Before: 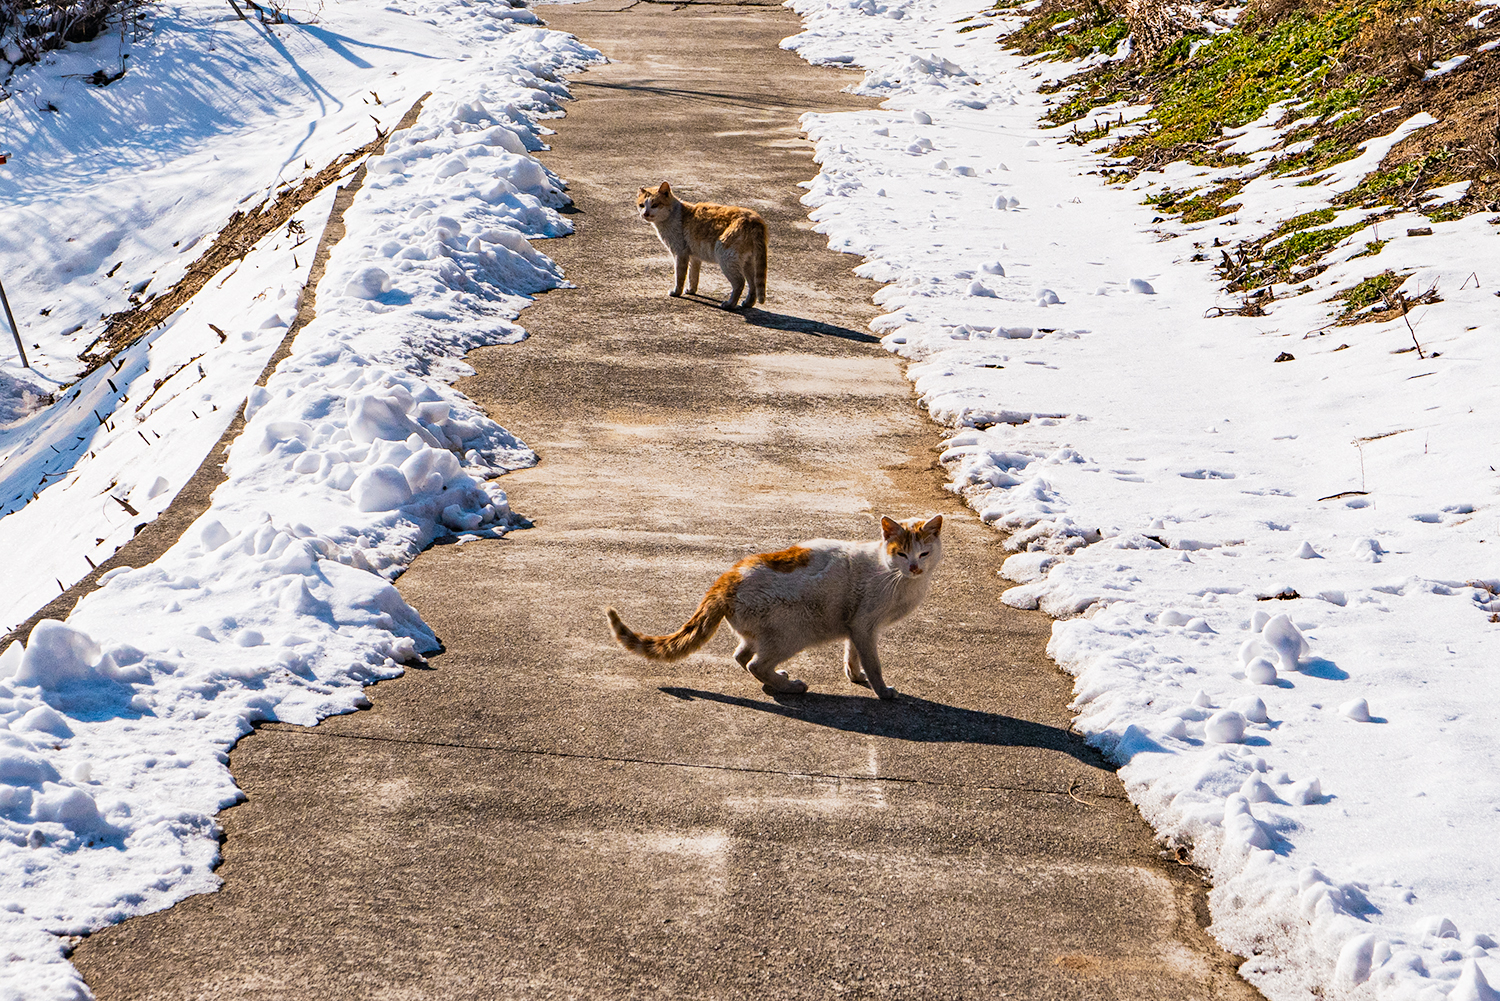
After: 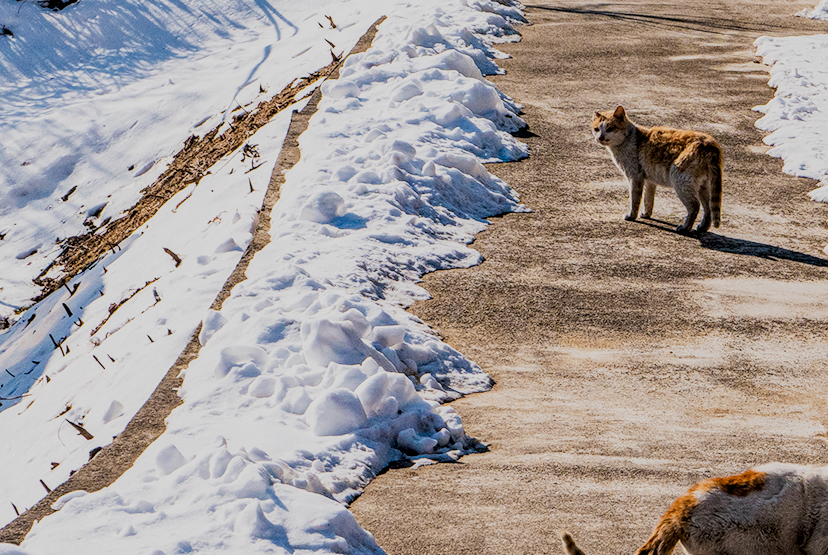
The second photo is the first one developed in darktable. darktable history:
crop and rotate: left 3.051%, top 7.603%, right 41.734%, bottom 36.94%
filmic rgb: black relative exposure -7.65 EV, white relative exposure 4.56 EV, hardness 3.61
local contrast: on, module defaults
